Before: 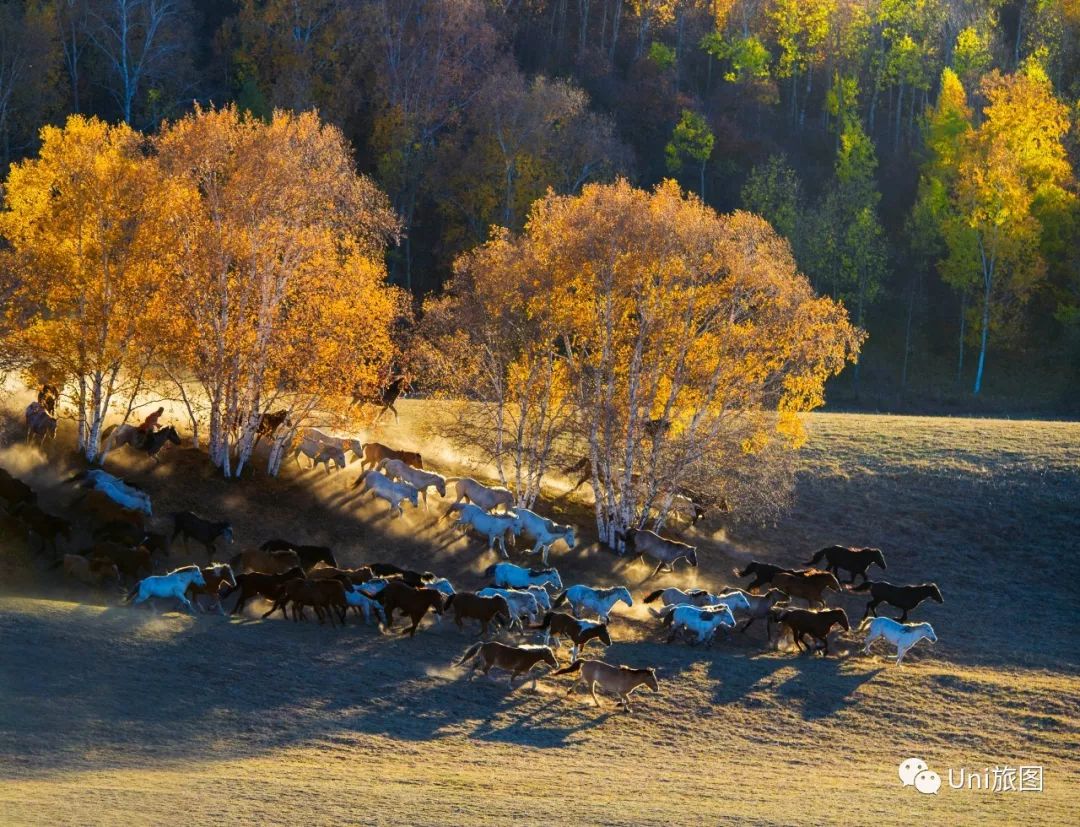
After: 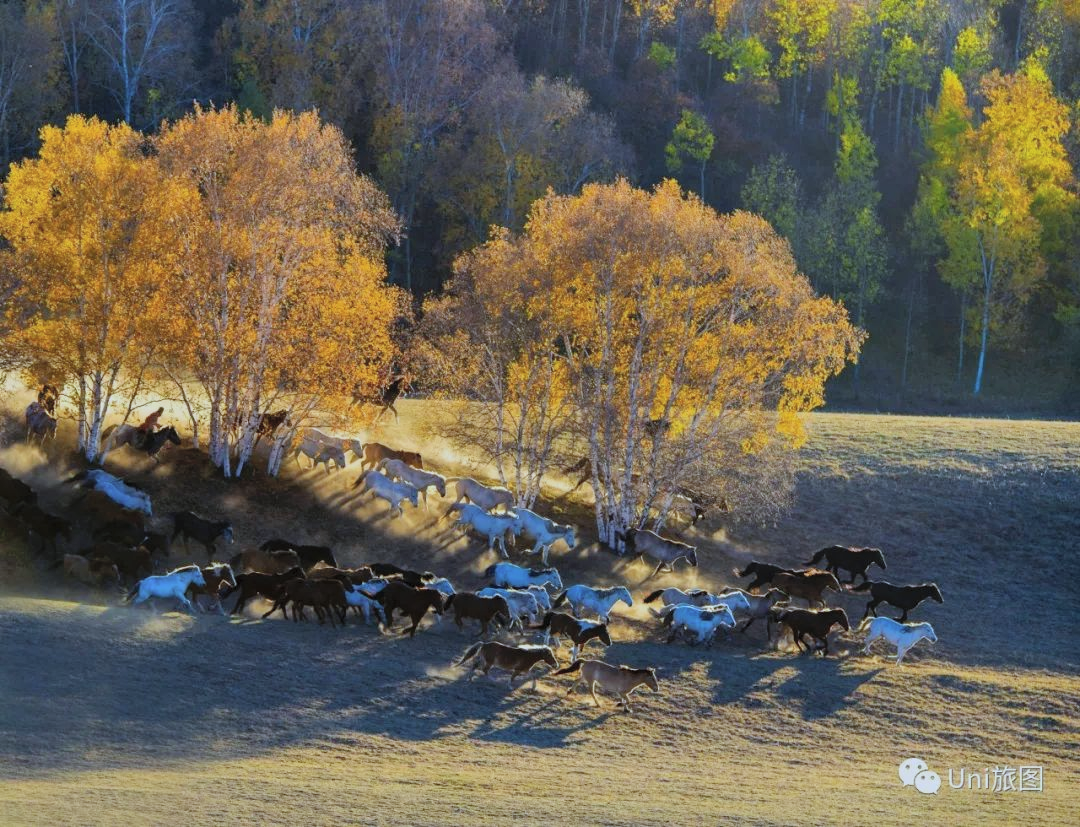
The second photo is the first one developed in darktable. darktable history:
contrast brightness saturation: brightness 0.15
shadows and highlights: low approximation 0.01, soften with gaussian
white balance: red 0.924, blue 1.095
exposure: exposure -0.462 EV, compensate highlight preservation false
